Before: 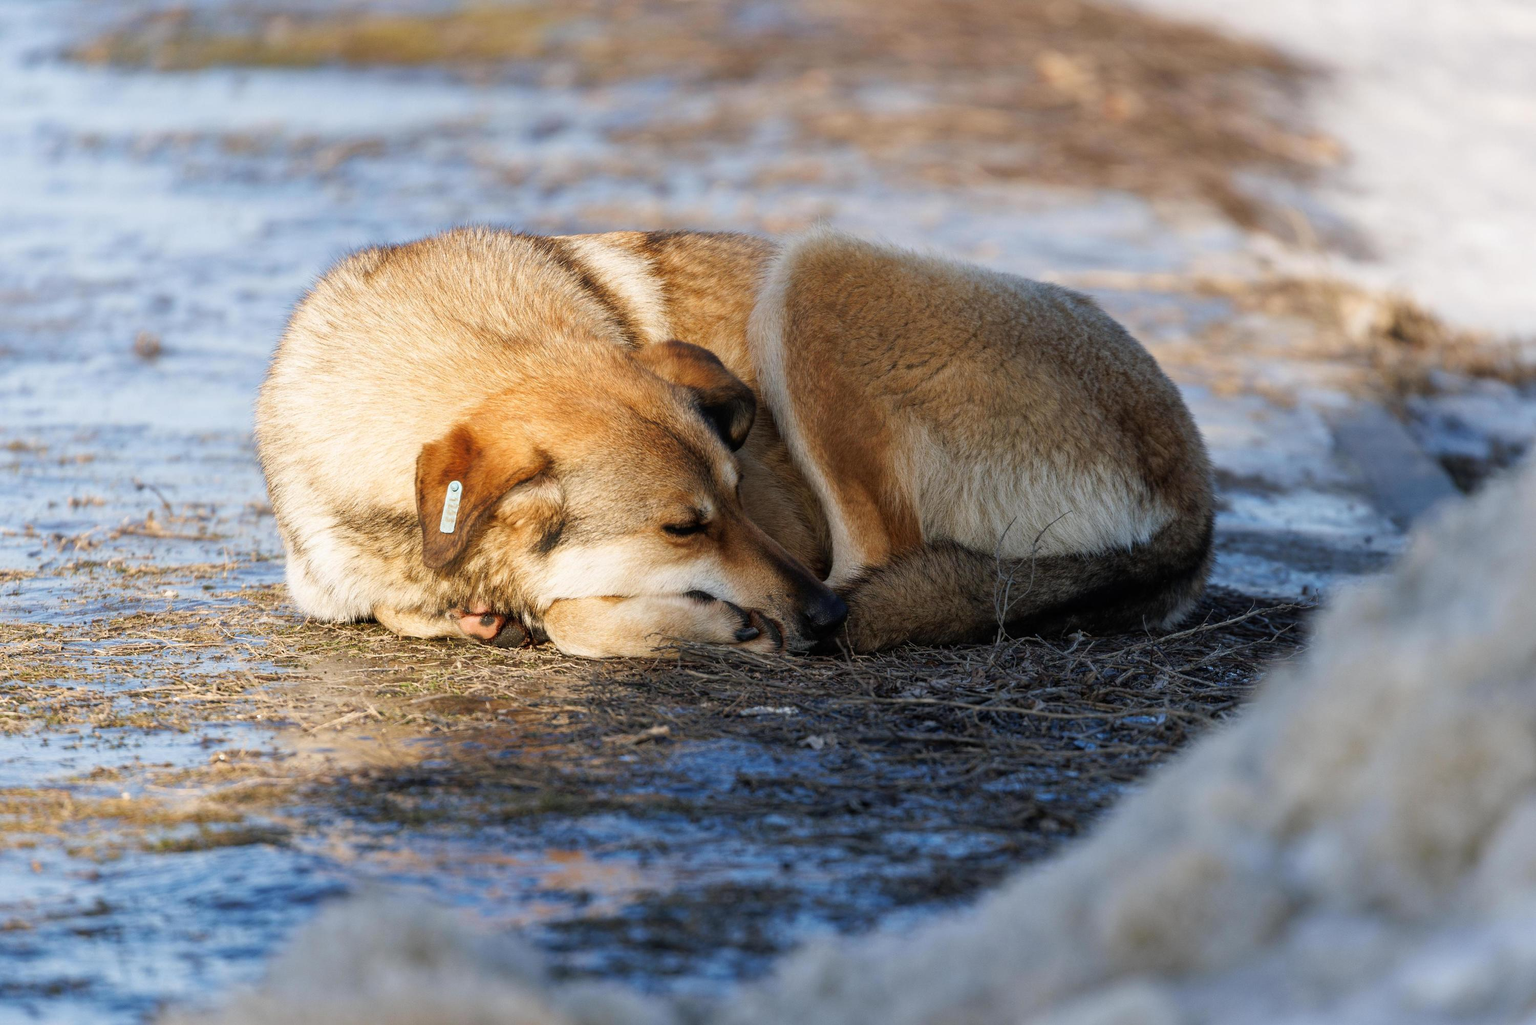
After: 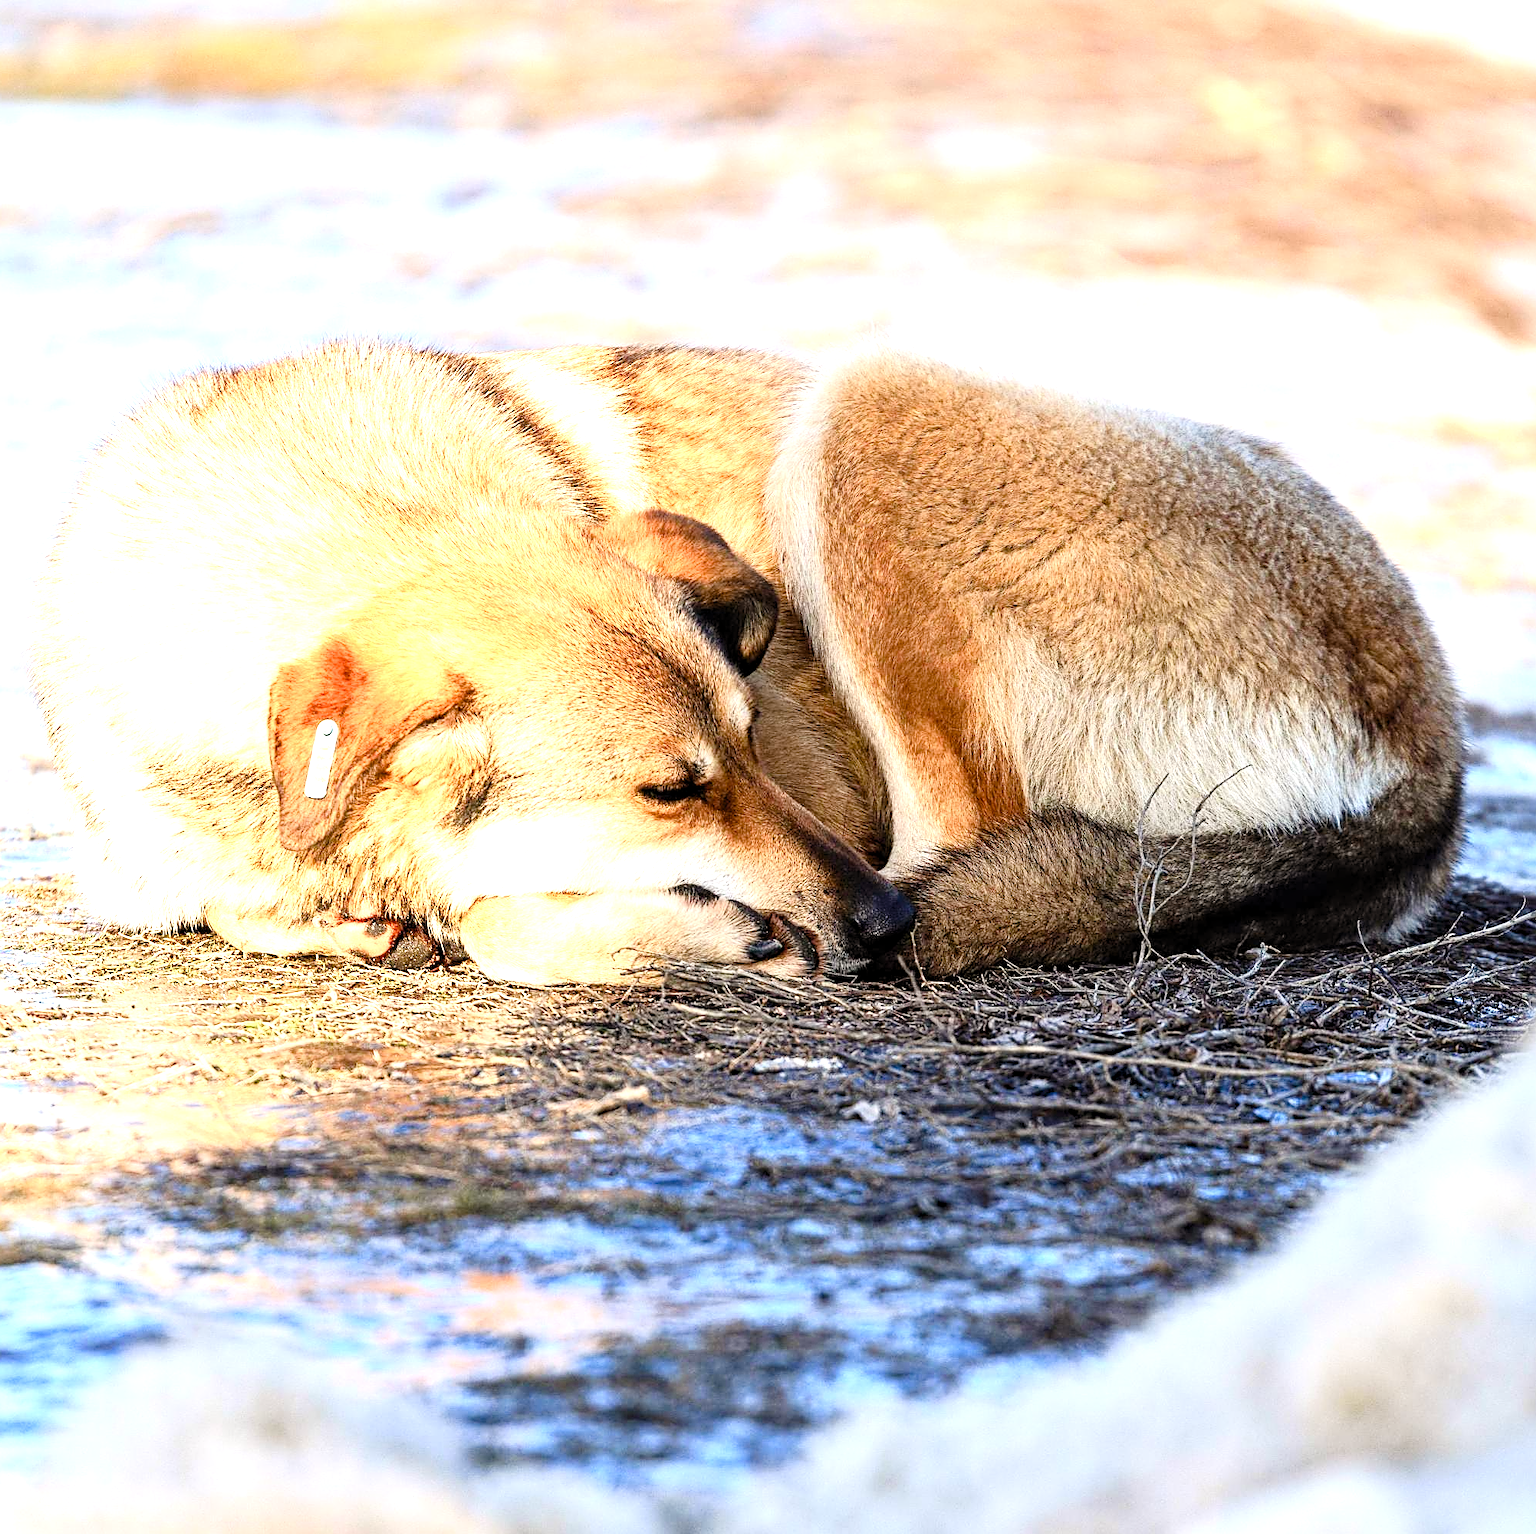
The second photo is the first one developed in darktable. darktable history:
color balance rgb: power › luminance -3.969%, power › chroma 0.577%, power › hue 41.84°, highlights gain › chroma 1.12%, highlights gain › hue 60.13°, perceptual saturation grading › global saturation 20%, perceptual saturation grading › highlights -49.355%, perceptual saturation grading › shadows 23.949%
levels: mode automatic
exposure: black level correction 0, exposure 1.199 EV, compensate exposure bias true, compensate highlight preservation false
tone equalizer: -8 EV -0.437 EV, -7 EV -0.416 EV, -6 EV -0.372 EV, -5 EV -0.203 EV, -3 EV 0.244 EV, -2 EV 0.339 EV, -1 EV 0.389 EV, +0 EV 0.414 EV
contrast brightness saturation: contrast 0.201, brightness 0.165, saturation 0.221
sharpen: on, module defaults
contrast equalizer: y [[0.509, 0.514, 0.523, 0.542, 0.578, 0.603], [0.5 ×6], [0.509, 0.514, 0.523, 0.542, 0.578, 0.603], [0.001, 0.002, 0.003, 0.005, 0.01, 0.013], [0.001, 0.002, 0.003, 0.005, 0.01, 0.013]]
crop: left 15.409%, right 17.821%
